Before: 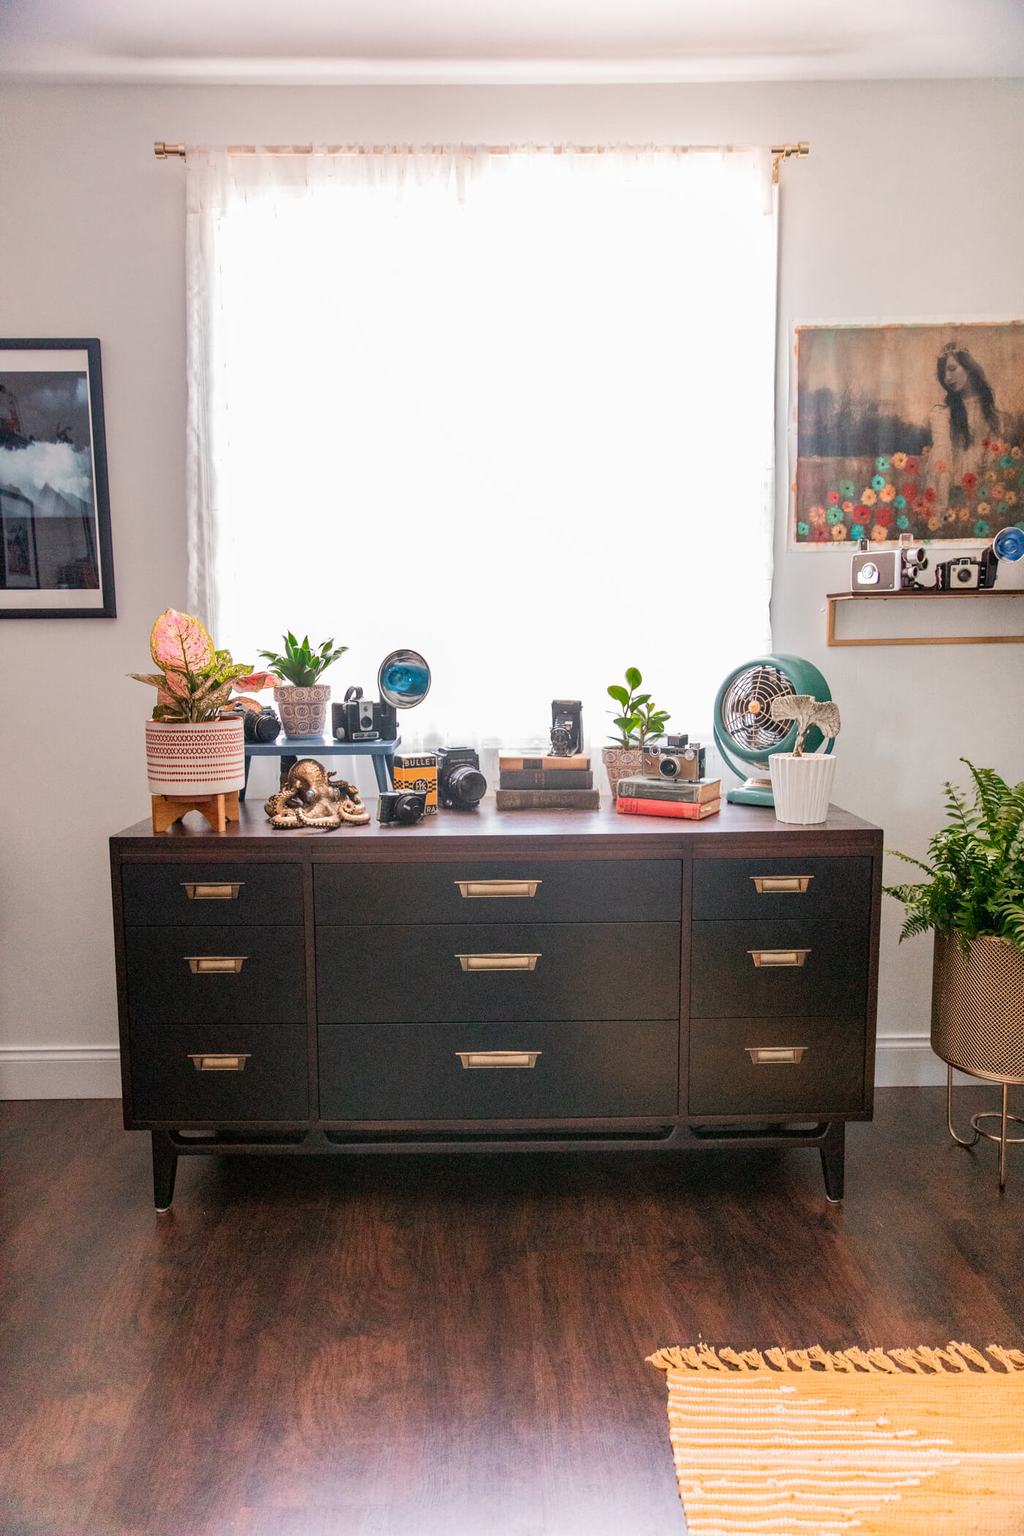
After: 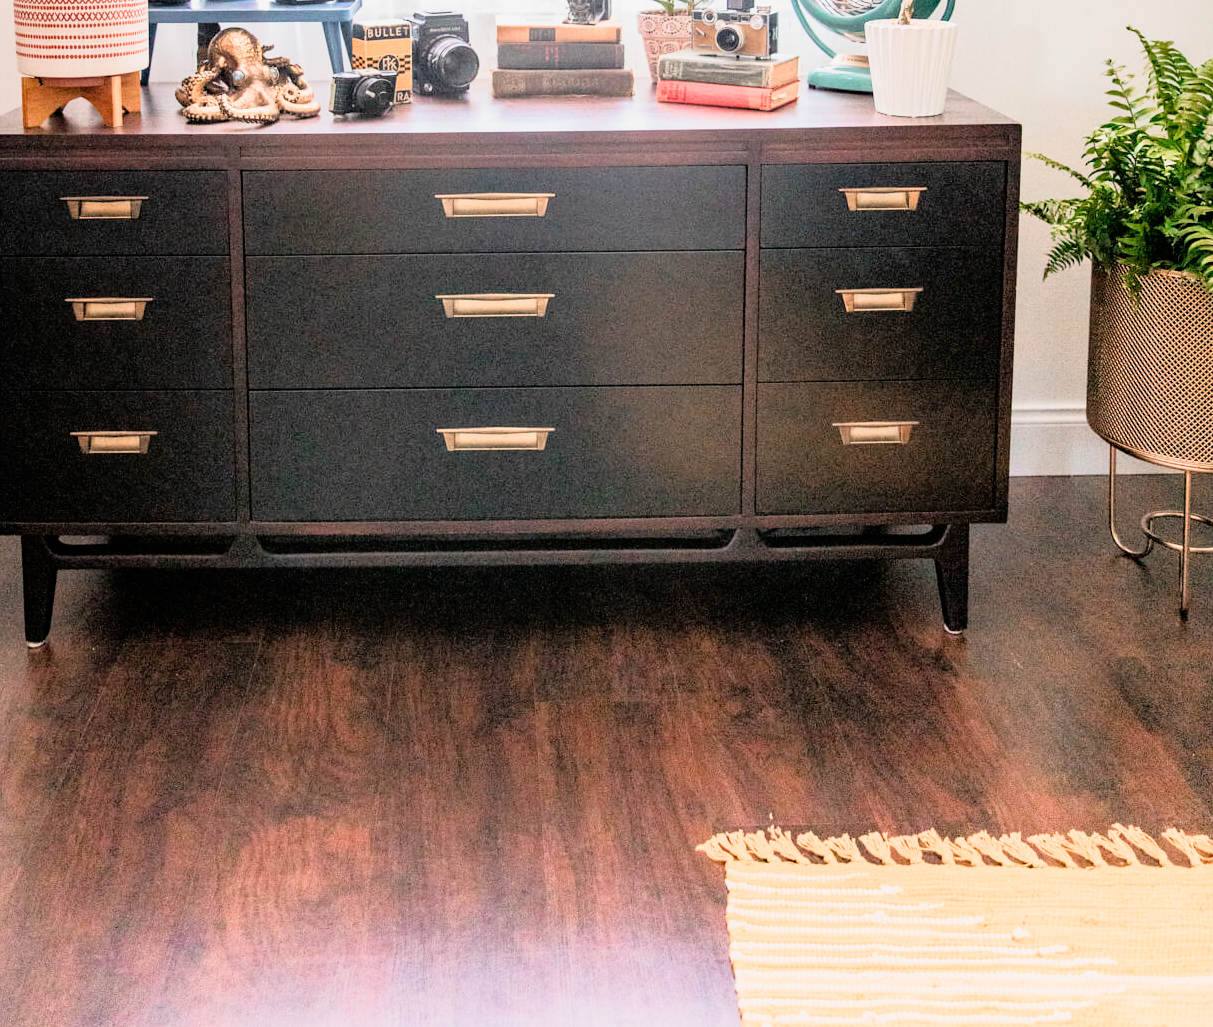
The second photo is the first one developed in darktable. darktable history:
filmic rgb: black relative exposure -7.75 EV, white relative exposure 4.4 EV, threshold 3 EV, hardness 3.76, latitude 50%, contrast 1.1, color science v5 (2021), contrast in shadows safe, contrast in highlights safe, enable highlight reconstruction true
exposure: black level correction 0.001, exposure 1.116 EV, compensate highlight preservation false
crop and rotate: left 13.306%, top 48.129%, bottom 2.928%
